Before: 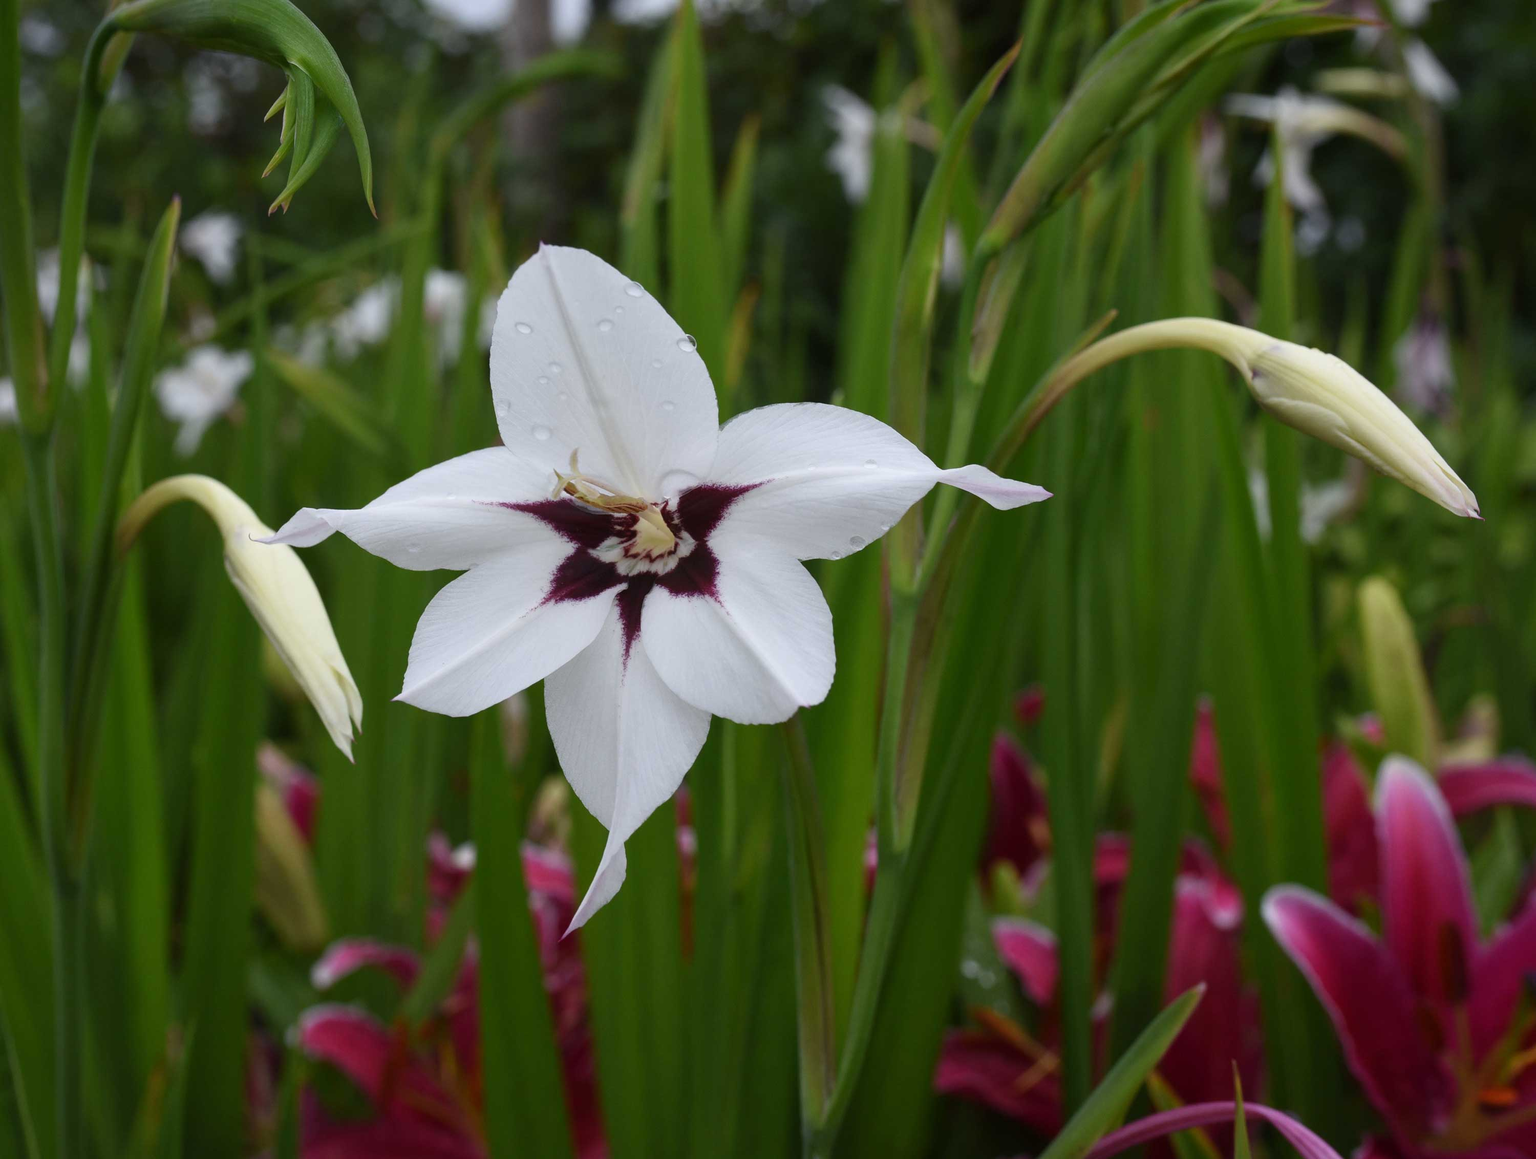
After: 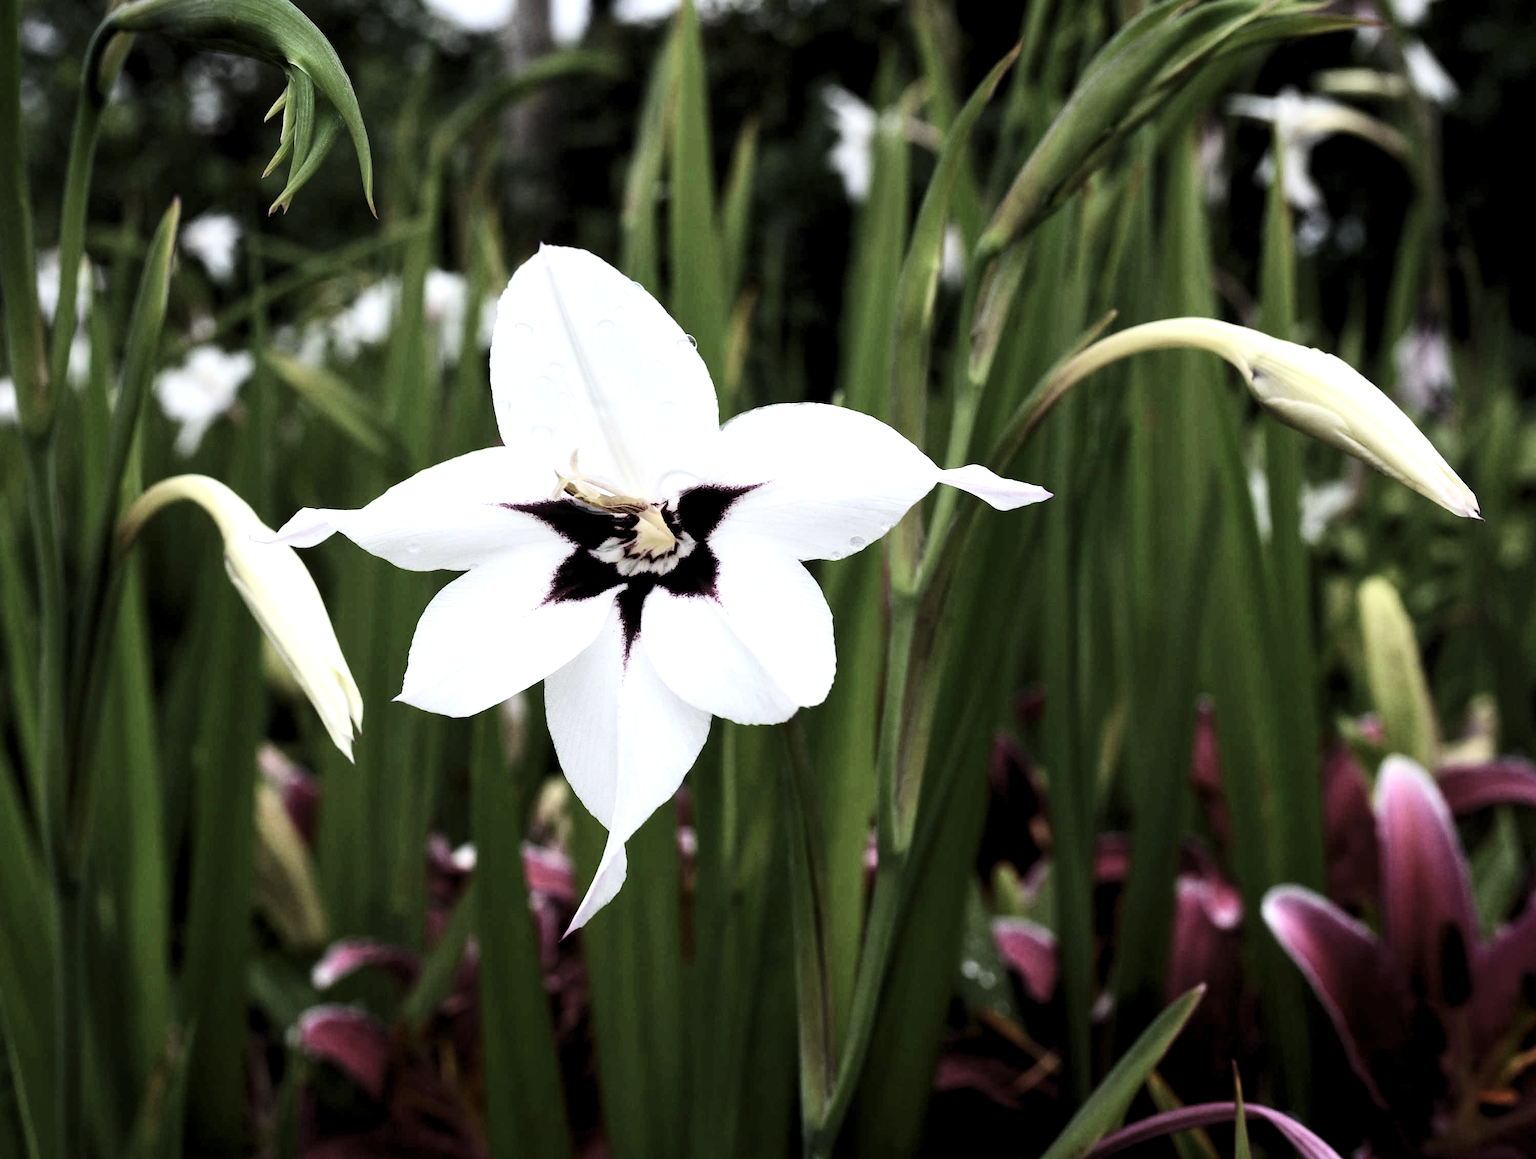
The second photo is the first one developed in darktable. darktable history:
exposure: black level correction 0, exposure 1 EV, compensate exposure bias true, compensate highlight preservation false
levels: levels [0.116, 0.574, 1]
contrast brightness saturation: contrast 0.25, saturation -0.31
